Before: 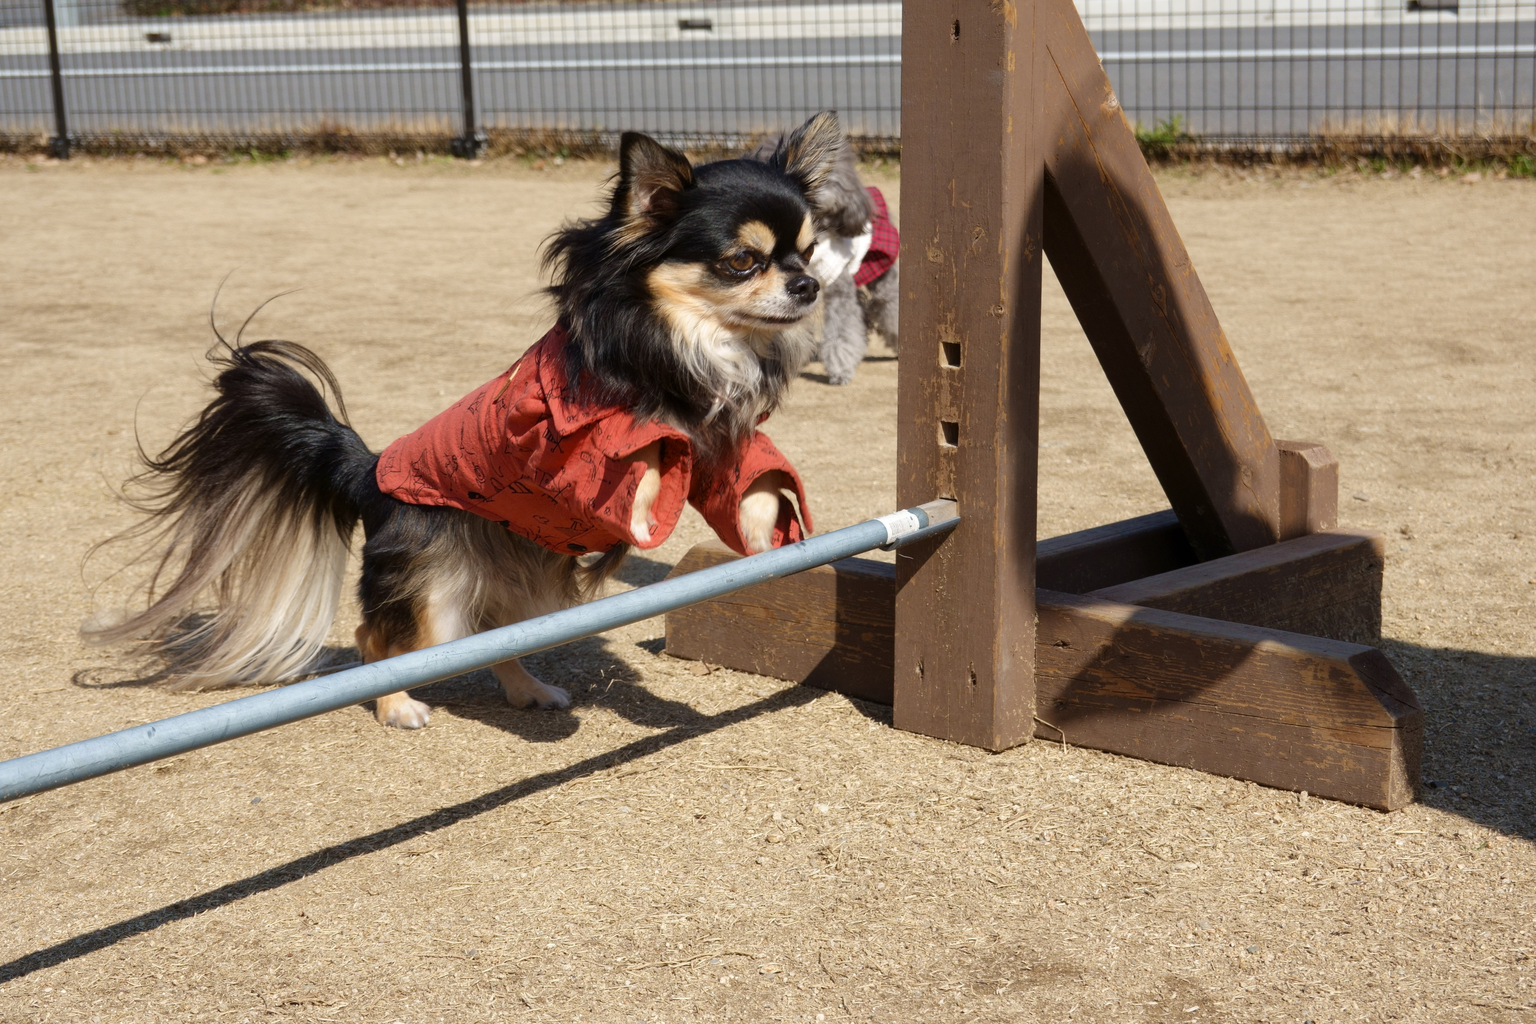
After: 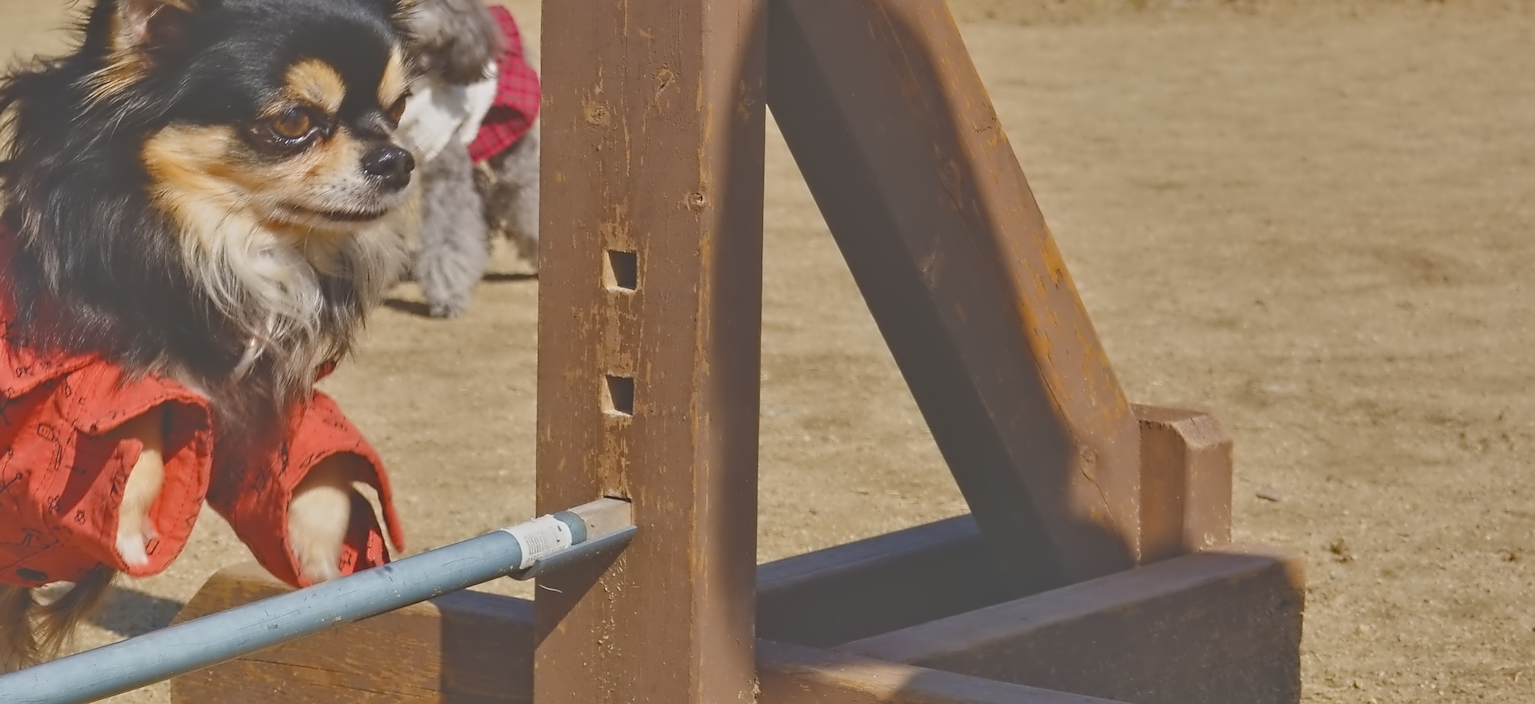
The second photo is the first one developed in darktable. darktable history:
contrast brightness saturation: contrast -0.28
sharpen: amount 0.216
color balance rgb: linear chroma grading › global chroma 19.726%, perceptual saturation grading › global saturation 20%, perceptual saturation grading › highlights -24.785%, perceptual saturation grading › shadows 24.259%, contrast -10.13%
shadows and highlights: low approximation 0.01, soften with gaussian
color zones: curves: ch1 [(0.077, 0.436) (0.25, 0.5) (0.75, 0.5)]
contrast equalizer: y [[0.5, 0.542, 0.583, 0.625, 0.667, 0.708], [0.5 ×6], [0.5 ×6], [0, 0.033, 0.067, 0.1, 0.133, 0.167], [0, 0.05, 0.1, 0.15, 0.2, 0.25]]
exposure: black level correction -0.028, compensate highlight preservation false
crop: left 36.272%, top 17.928%, right 0.322%, bottom 38.468%
